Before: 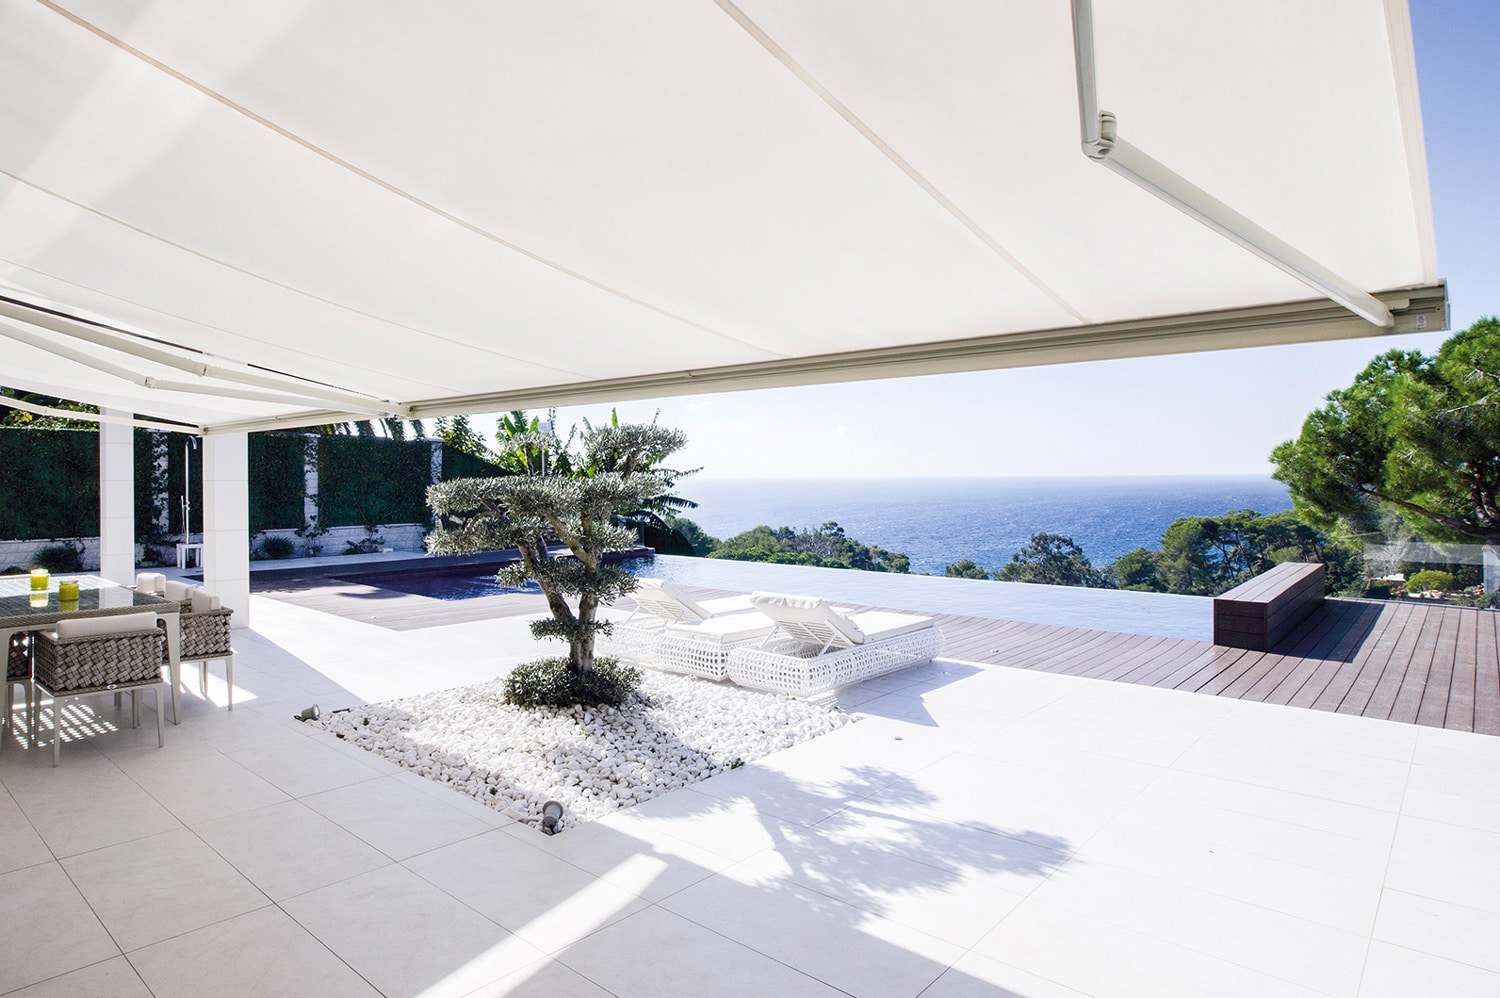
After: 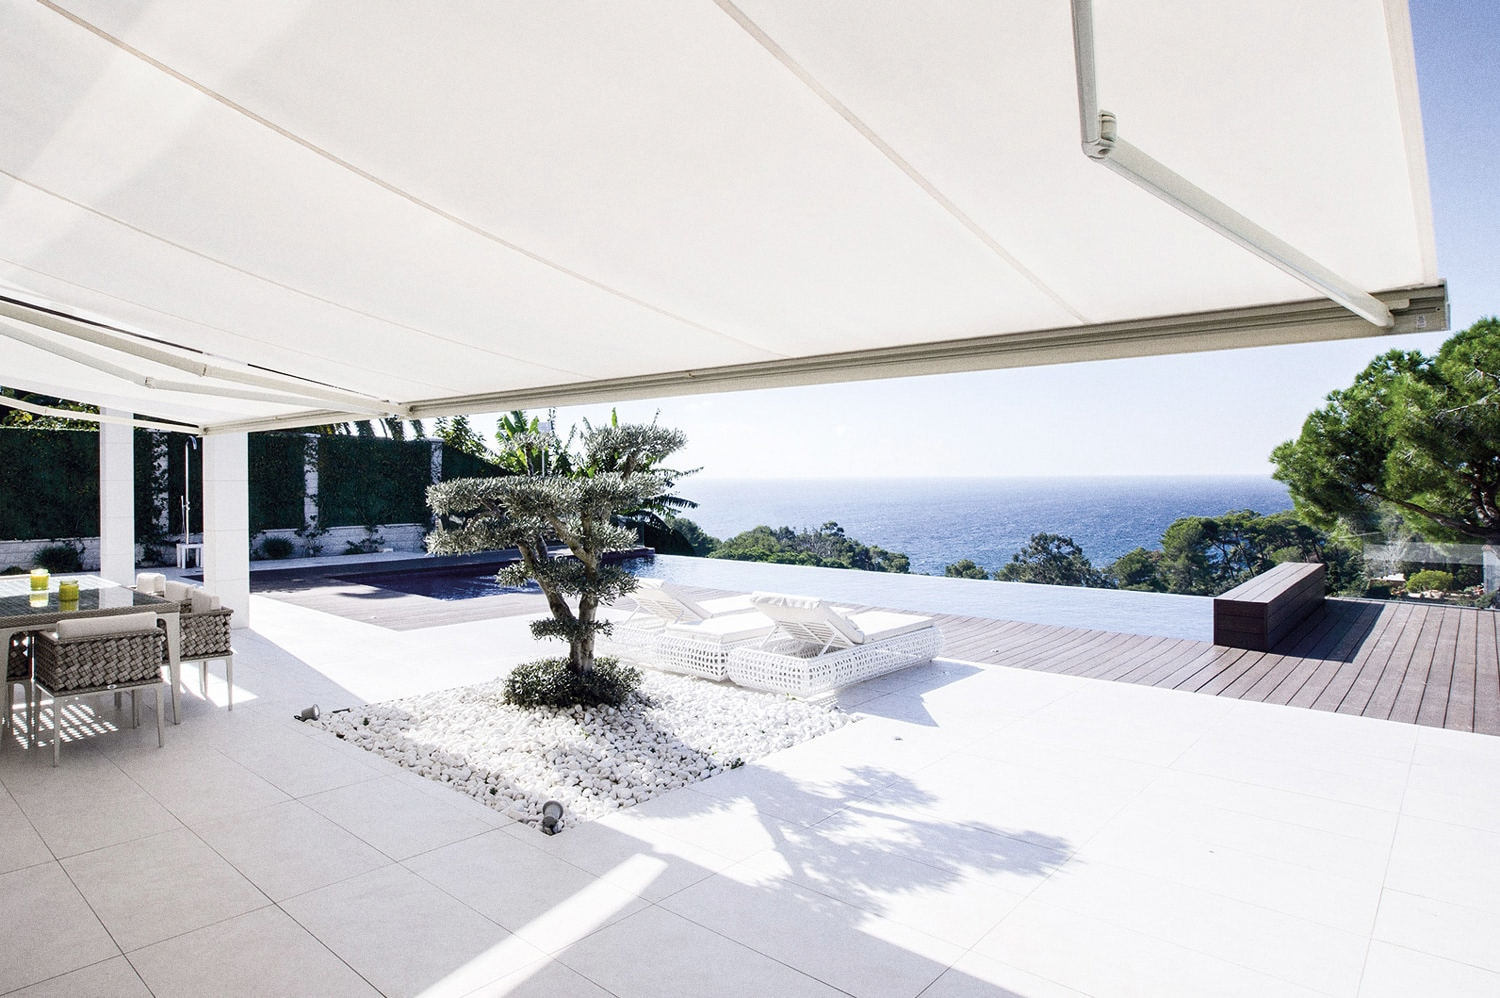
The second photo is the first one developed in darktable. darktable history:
contrast brightness saturation: contrast 0.11, saturation -0.17
grain: coarseness 0.47 ISO
